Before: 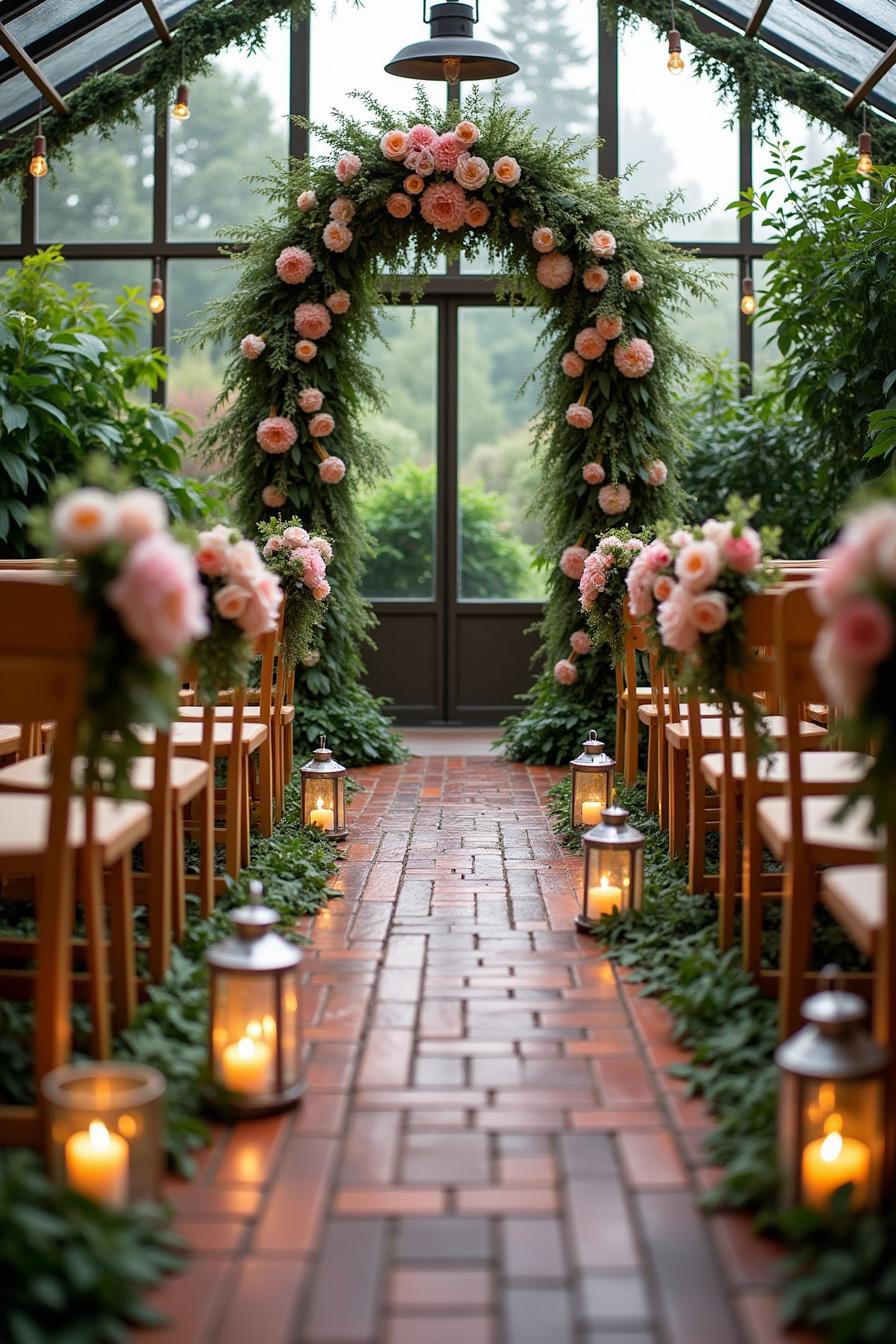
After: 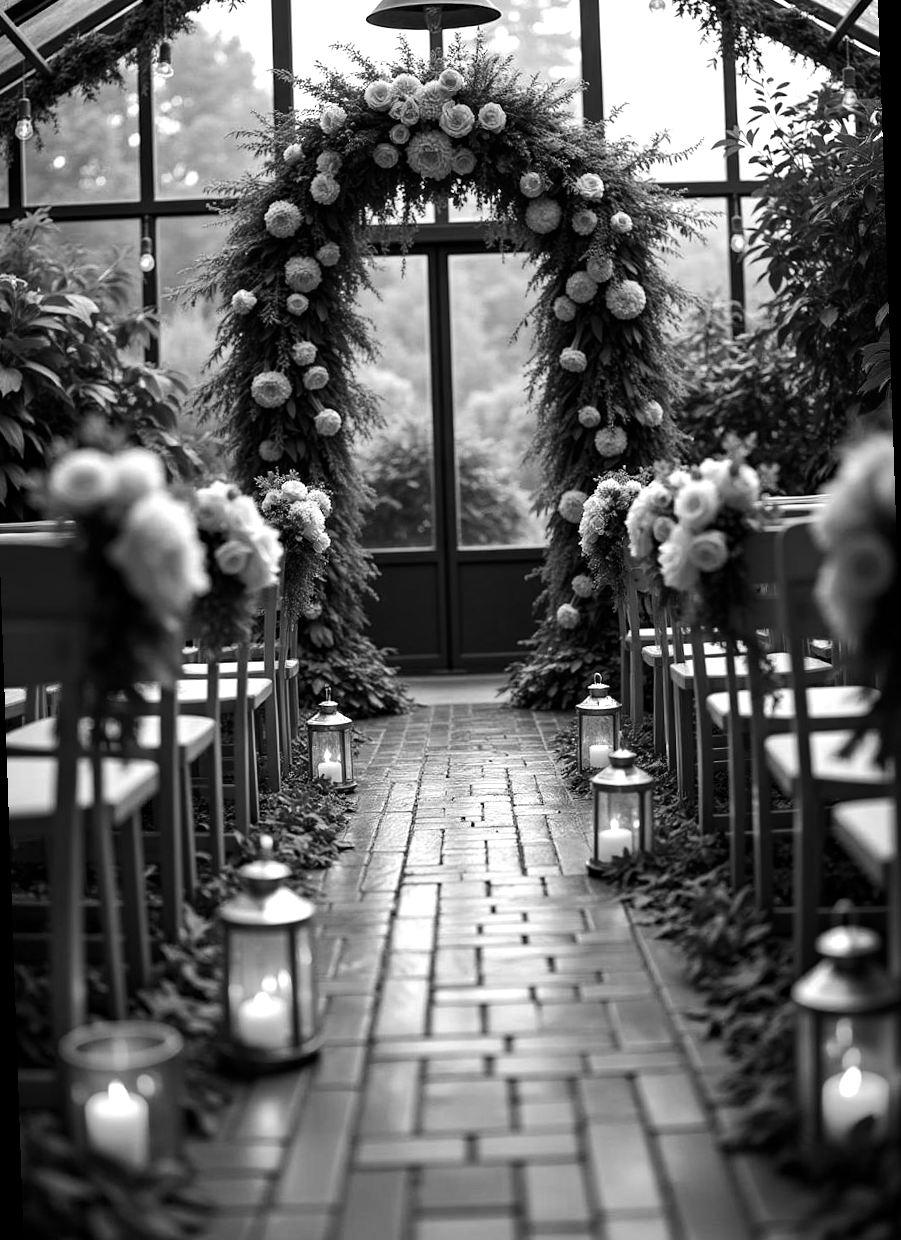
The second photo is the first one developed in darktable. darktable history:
color calibration: output gray [0.246, 0.254, 0.501, 0], gray › normalize channels true, illuminant same as pipeline (D50), adaptation XYZ, x 0.346, y 0.359, gamut compression 0
rotate and perspective: rotation -2°, crop left 0.022, crop right 0.978, crop top 0.049, crop bottom 0.951
tone equalizer: -8 EV -0.75 EV, -7 EV -0.7 EV, -6 EV -0.6 EV, -5 EV -0.4 EV, -3 EV 0.4 EV, -2 EV 0.6 EV, -1 EV 0.7 EV, +0 EV 0.75 EV, edges refinement/feathering 500, mask exposure compensation -1.57 EV, preserve details no
white balance: emerald 1
haze removal: compatibility mode true, adaptive false
shadows and highlights: radius 125.46, shadows 21.19, highlights -21.19, low approximation 0.01
